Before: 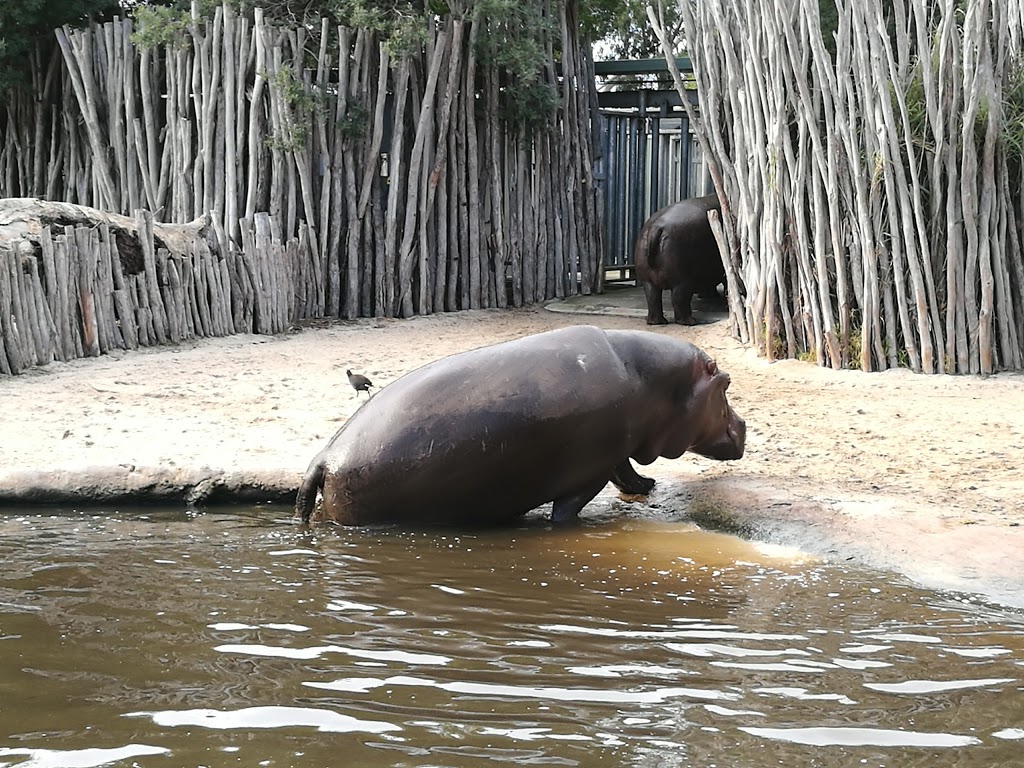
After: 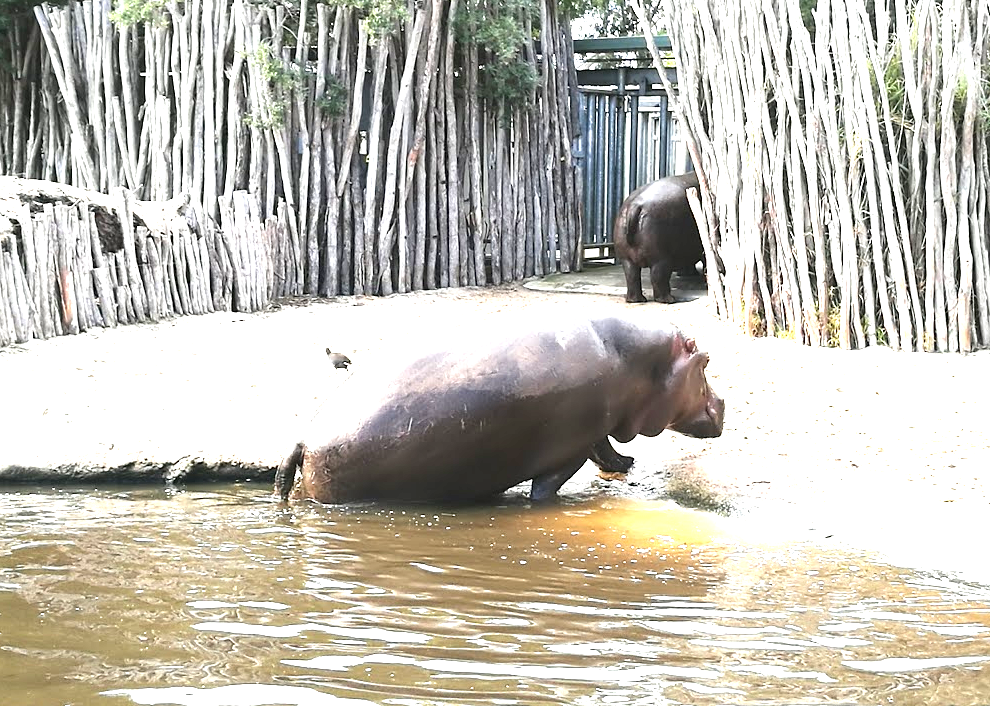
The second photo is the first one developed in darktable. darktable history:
local contrast: highlights 105%, shadows 100%, detail 120%, midtone range 0.2
crop: left 2.139%, top 2.986%, right 1.162%, bottom 4.977%
color correction: highlights b* 0.052, saturation 1.06
exposure: black level correction 0, exposure 1.741 EV, compensate exposure bias true, compensate highlight preservation false
